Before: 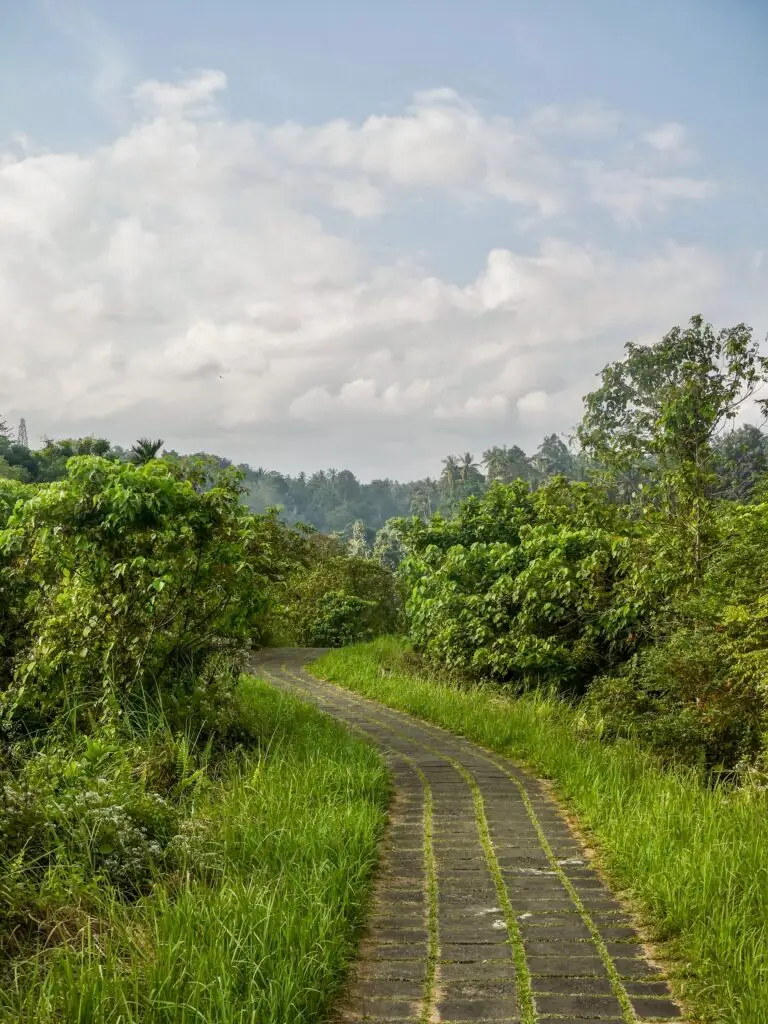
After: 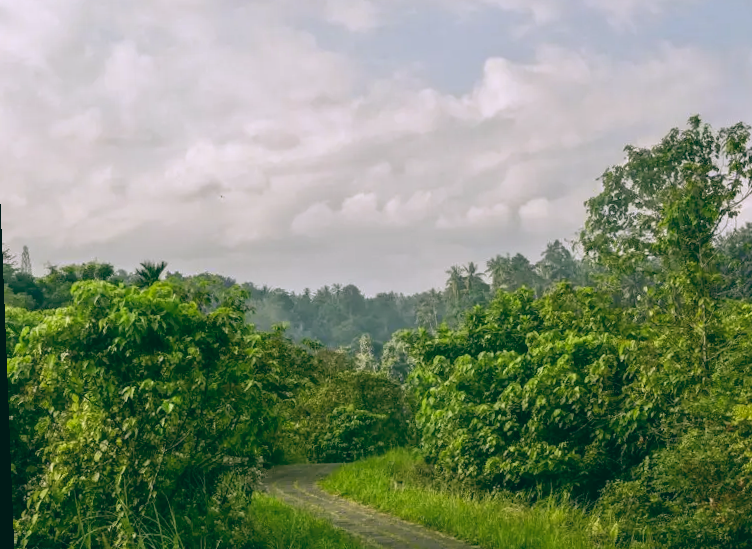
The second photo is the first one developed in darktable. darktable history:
white balance: red 1.042, blue 1.17
crop: left 1.744%, top 19.225%, right 5.069%, bottom 28.357%
rgb curve: curves: ch2 [(0, 0) (0.567, 0.512) (1, 1)], mode RGB, independent channels
color balance: lift [1.005, 0.99, 1.007, 1.01], gamma [1, 1.034, 1.032, 0.966], gain [0.873, 1.055, 1.067, 0.933]
rotate and perspective: rotation -2.29°, automatic cropping off
